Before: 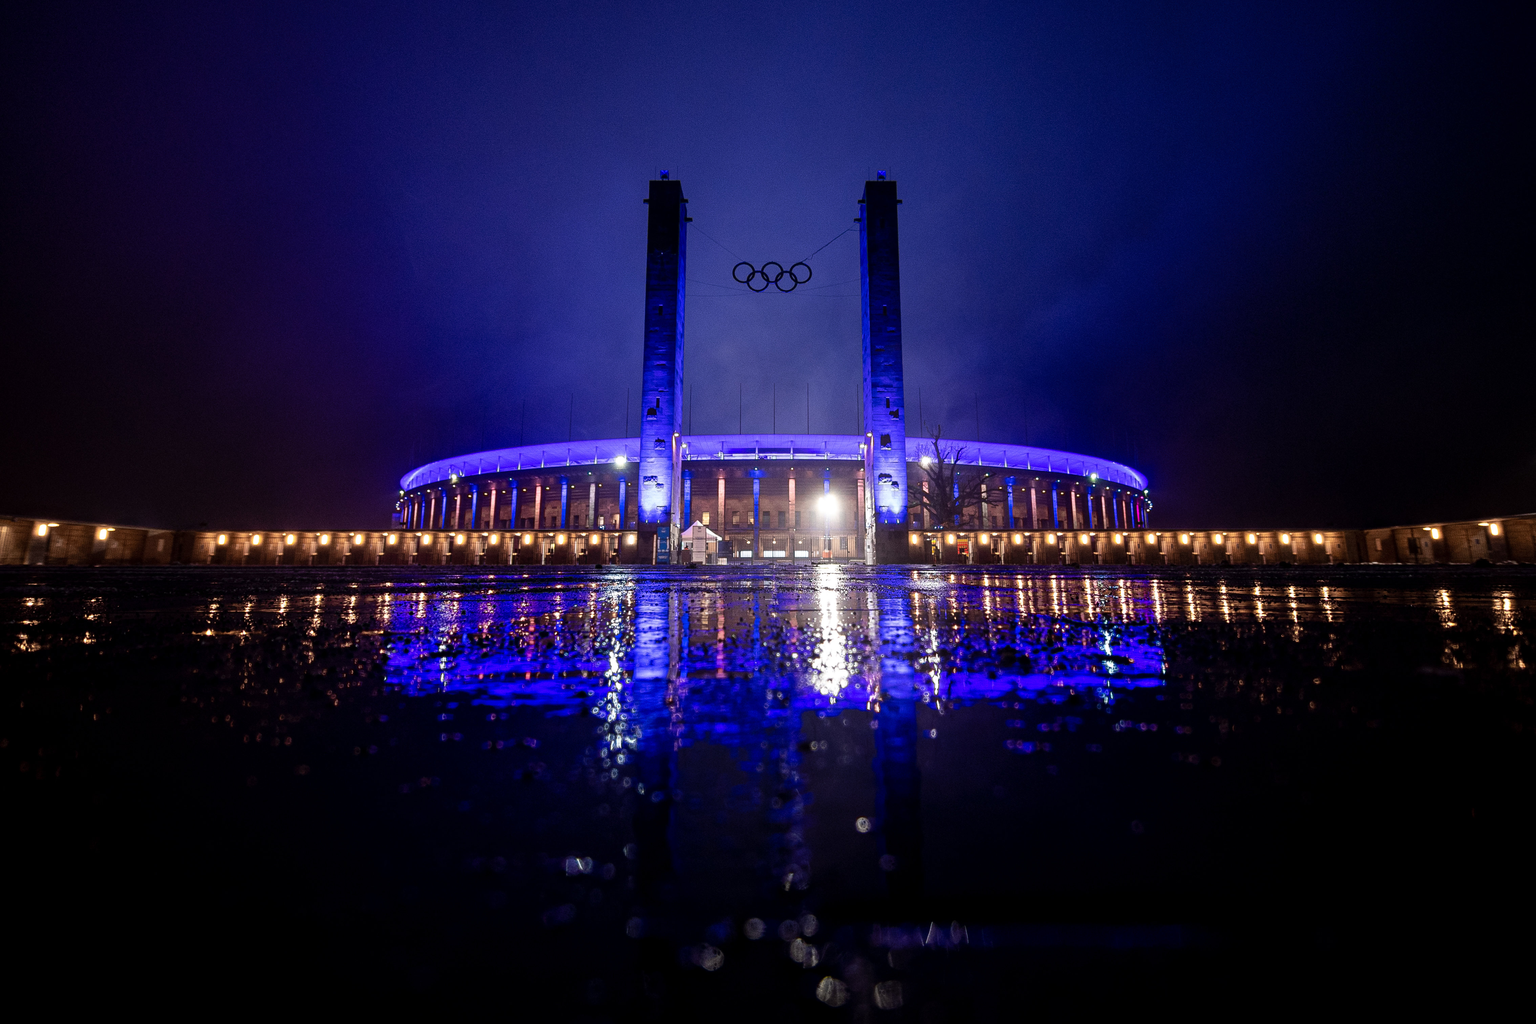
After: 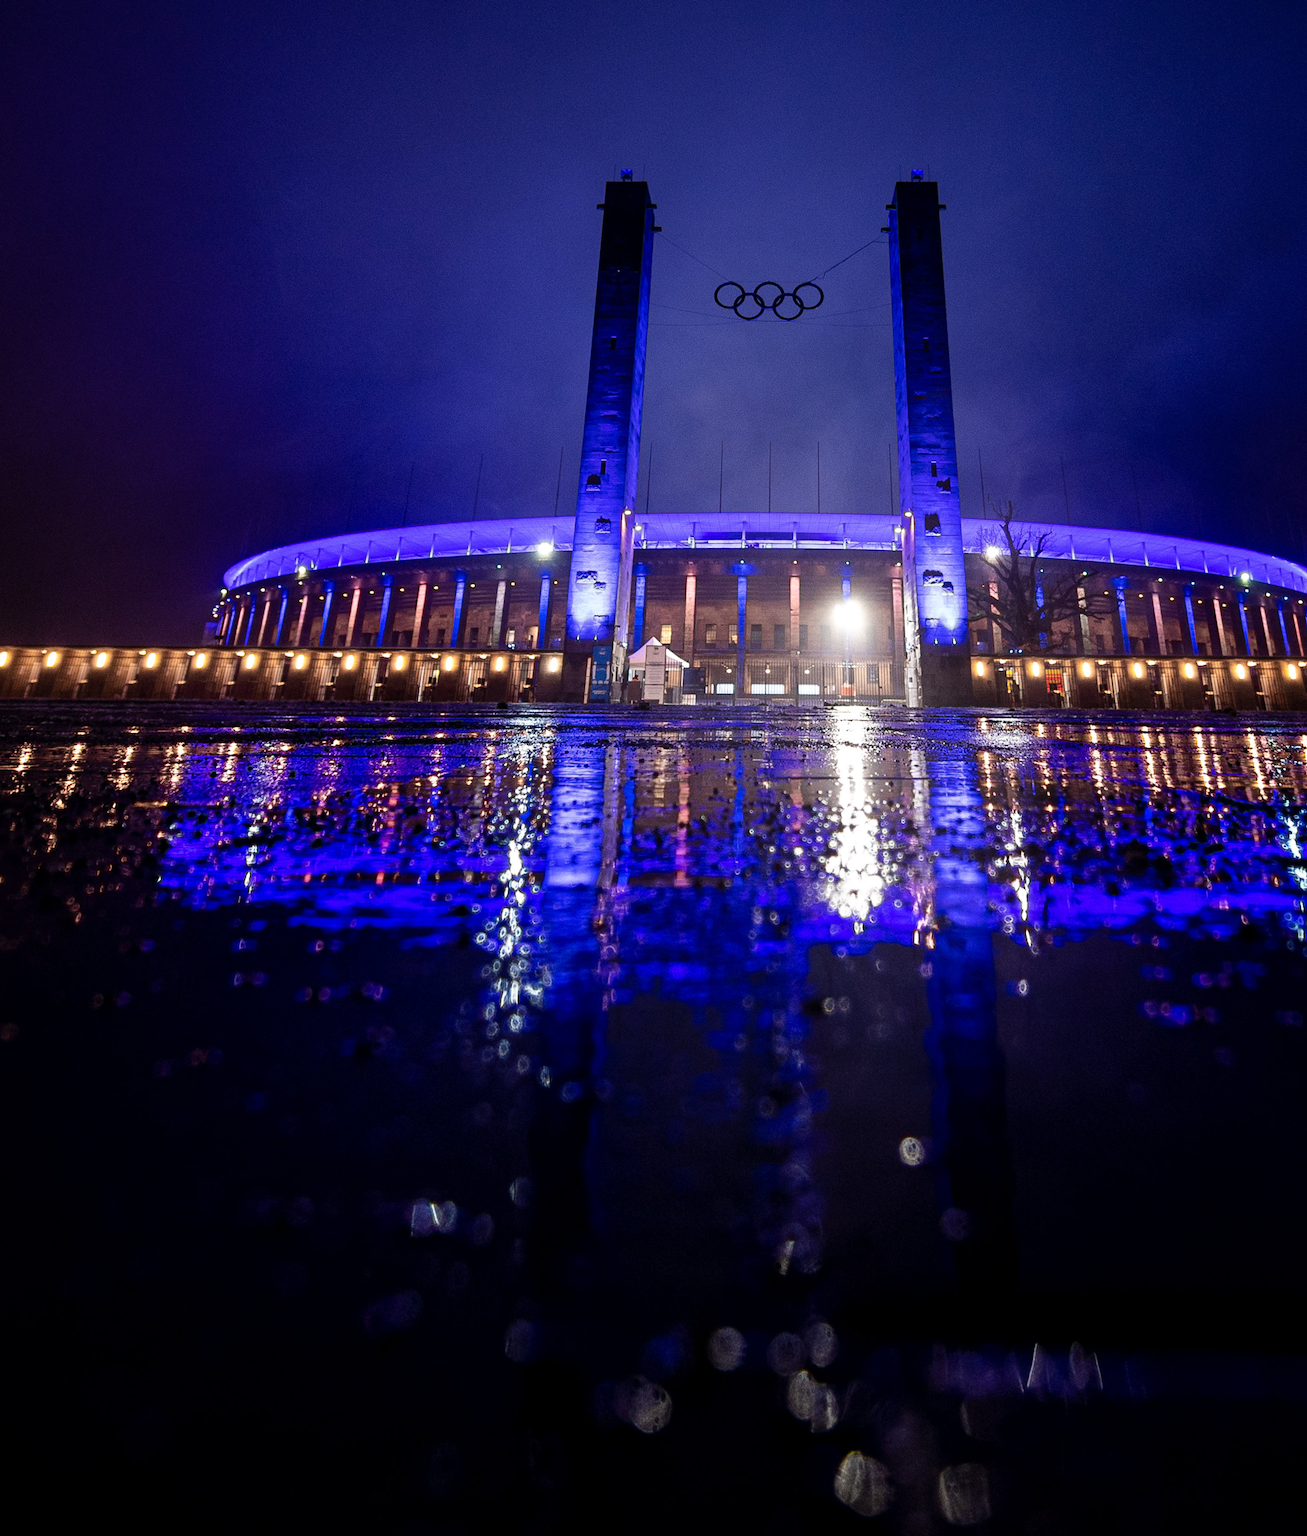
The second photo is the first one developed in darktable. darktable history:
crop and rotate: left 8.786%, right 24.548%
rotate and perspective: rotation 0.72°, lens shift (vertical) -0.352, lens shift (horizontal) -0.051, crop left 0.152, crop right 0.859, crop top 0.019, crop bottom 0.964
